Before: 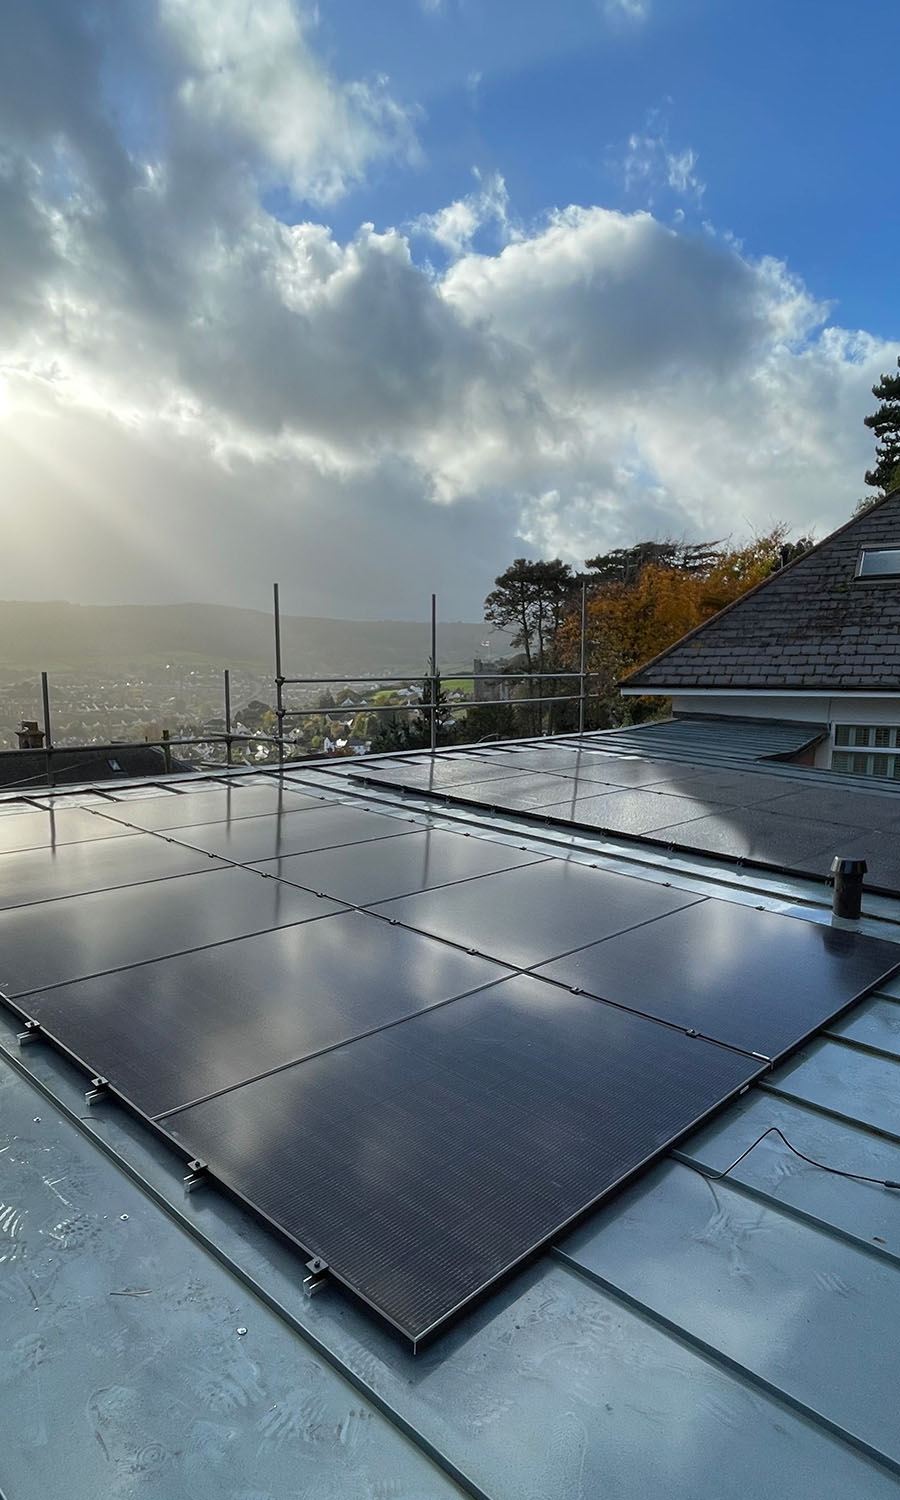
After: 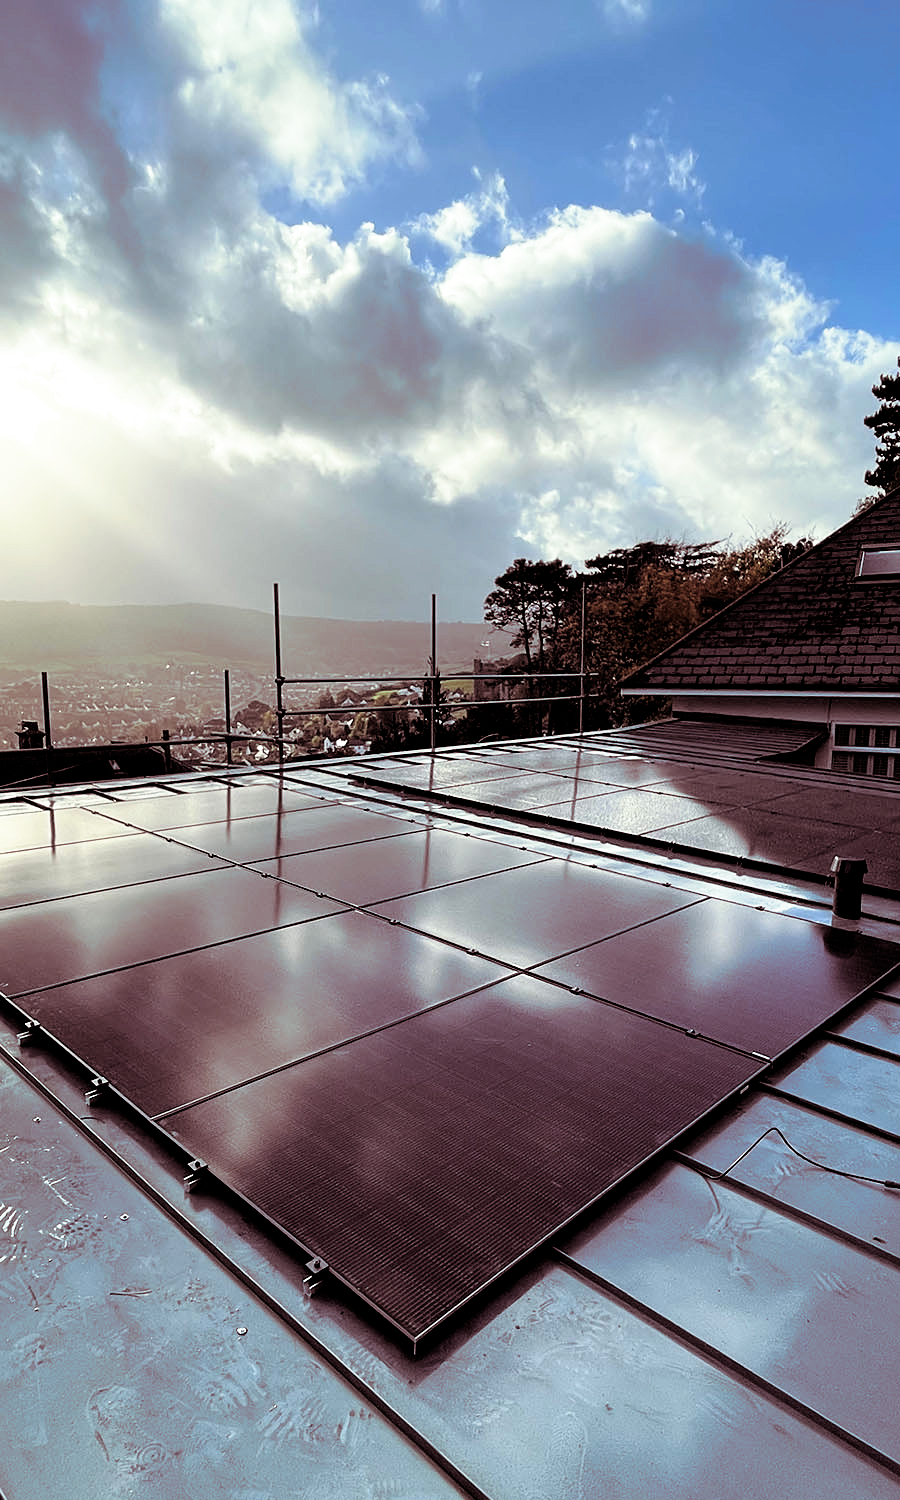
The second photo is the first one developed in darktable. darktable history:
split-toning: on, module defaults
sharpen: amount 0.2
exposure: exposure 0.207 EV, compensate highlight preservation false
filmic rgb: black relative exposure -3.64 EV, white relative exposure 2.44 EV, hardness 3.29
